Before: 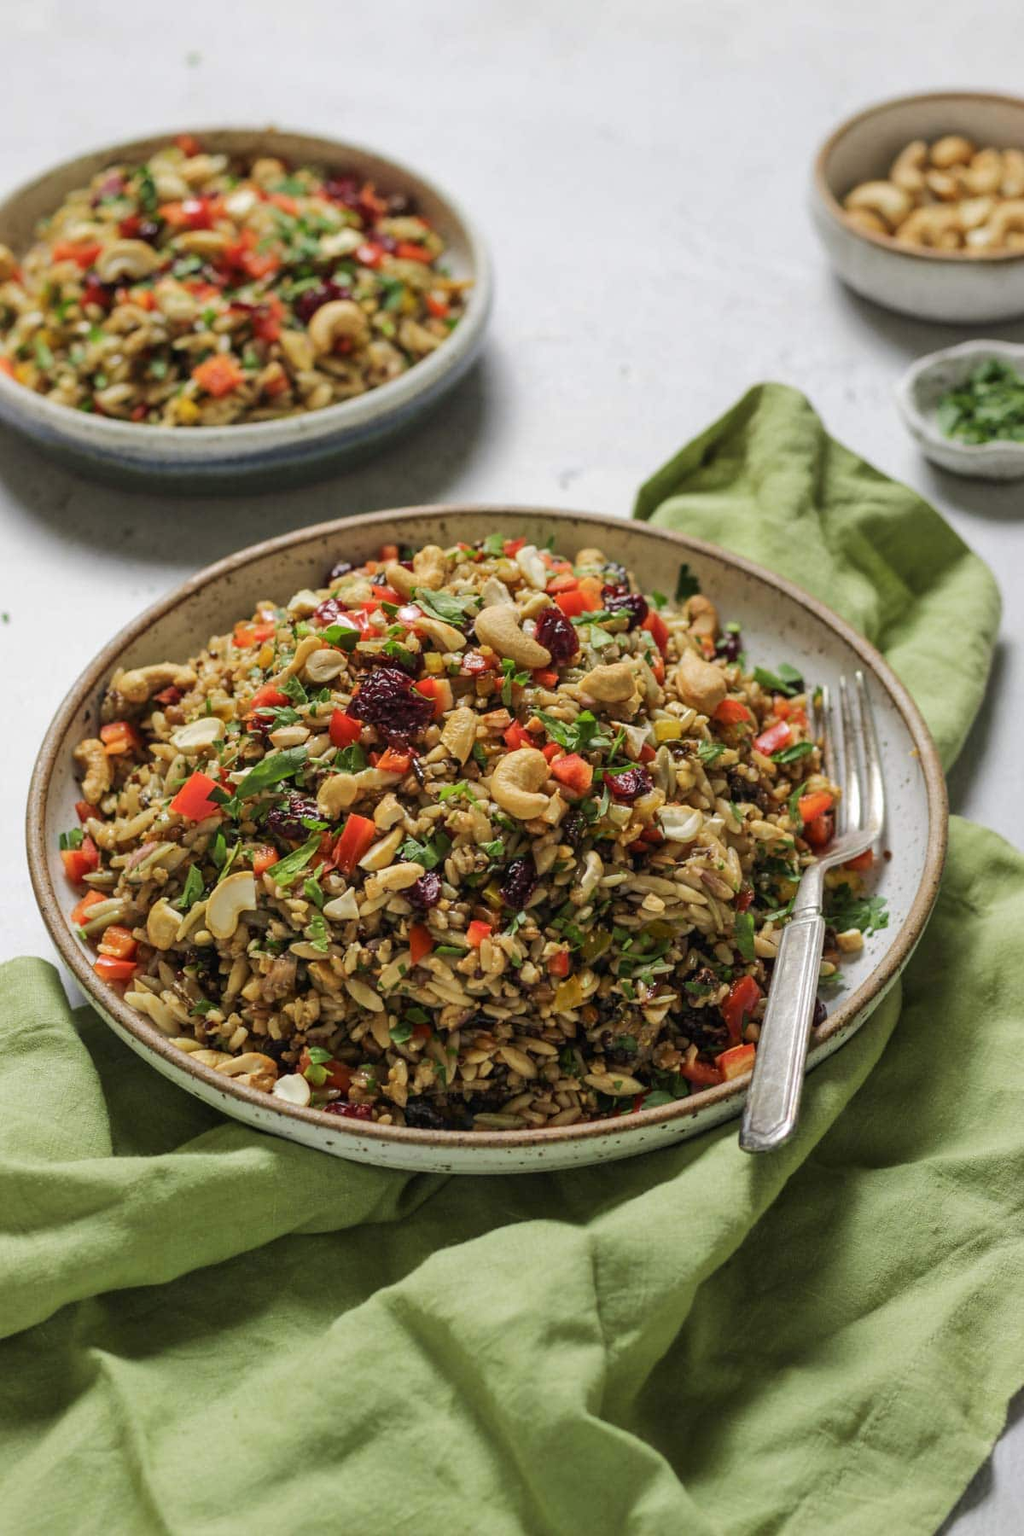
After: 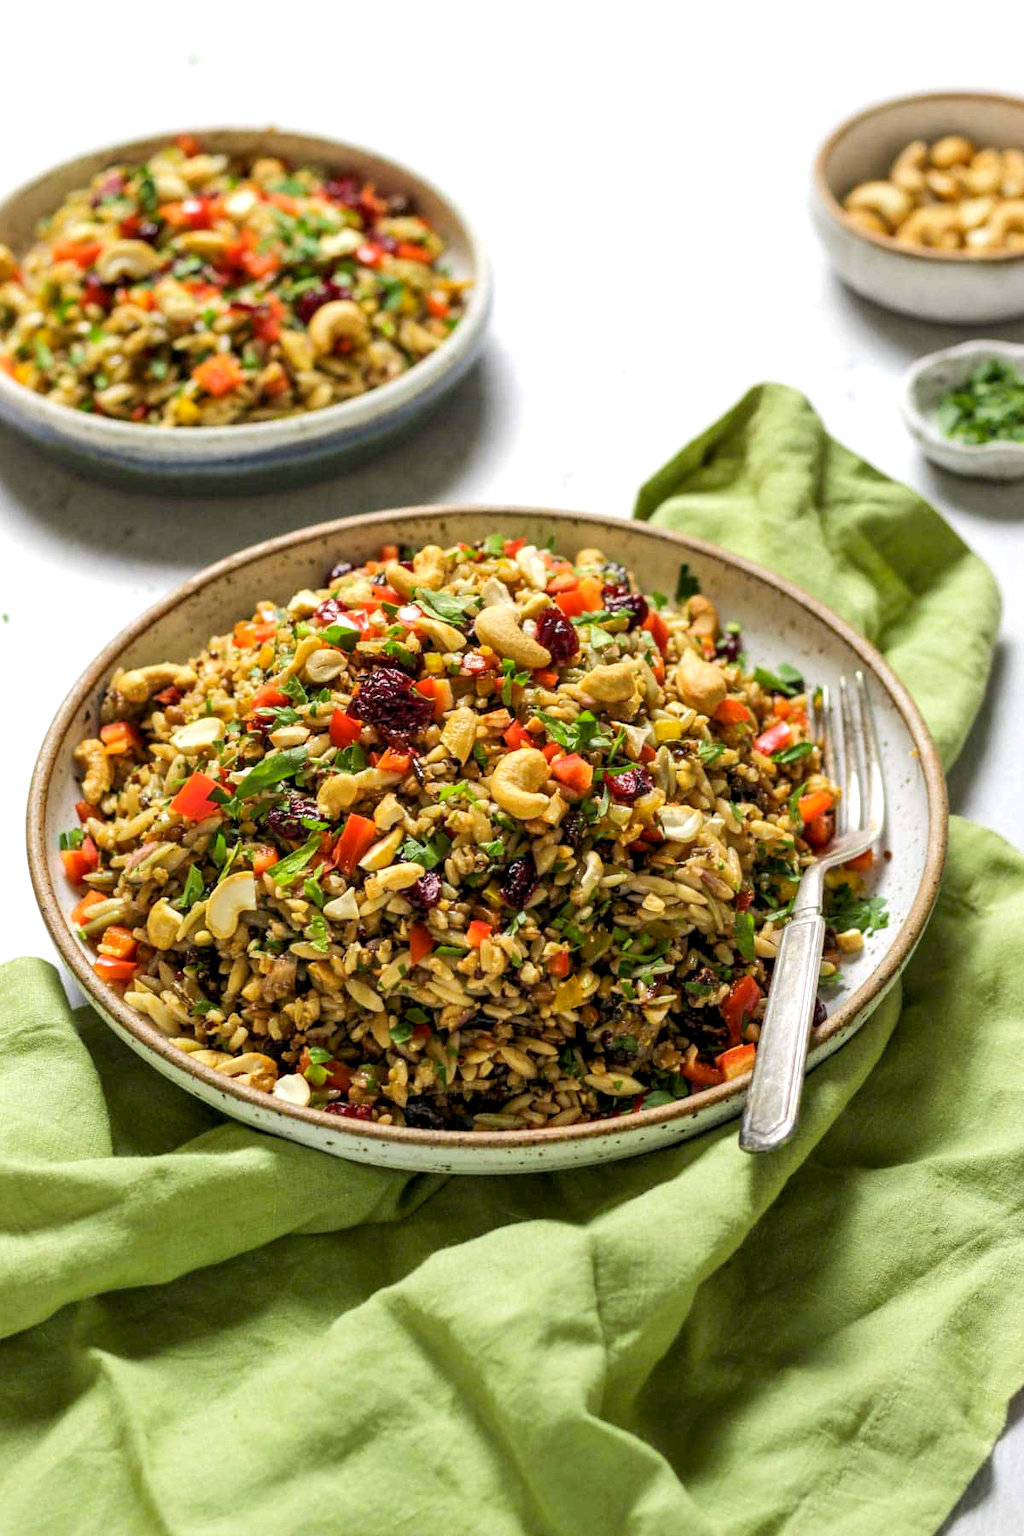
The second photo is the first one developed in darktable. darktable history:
color balance rgb: global offset › luminance -0.868%, linear chroma grading › global chroma 14.449%, perceptual saturation grading › global saturation 0.75%
exposure: black level correction 0, exposure 0.59 EV, compensate exposure bias true, compensate highlight preservation false
